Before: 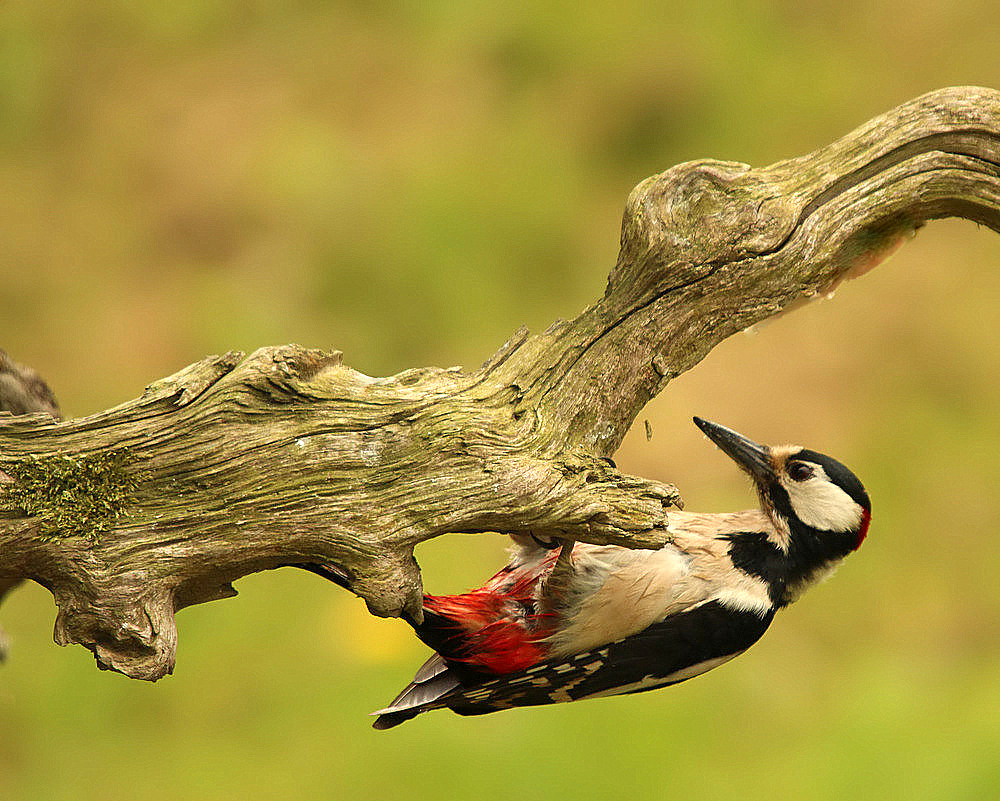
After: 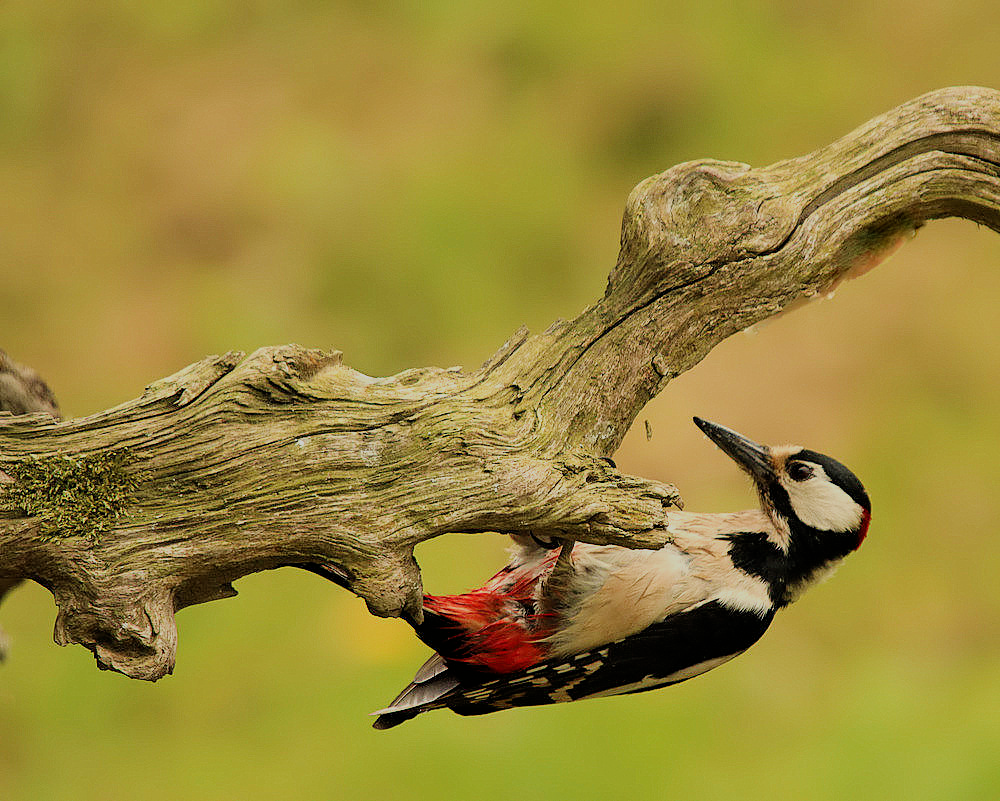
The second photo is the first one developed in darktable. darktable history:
filmic rgb: black relative exposure -6.9 EV, white relative exposure 5.6 EV, hardness 2.86, iterations of high-quality reconstruction 0
